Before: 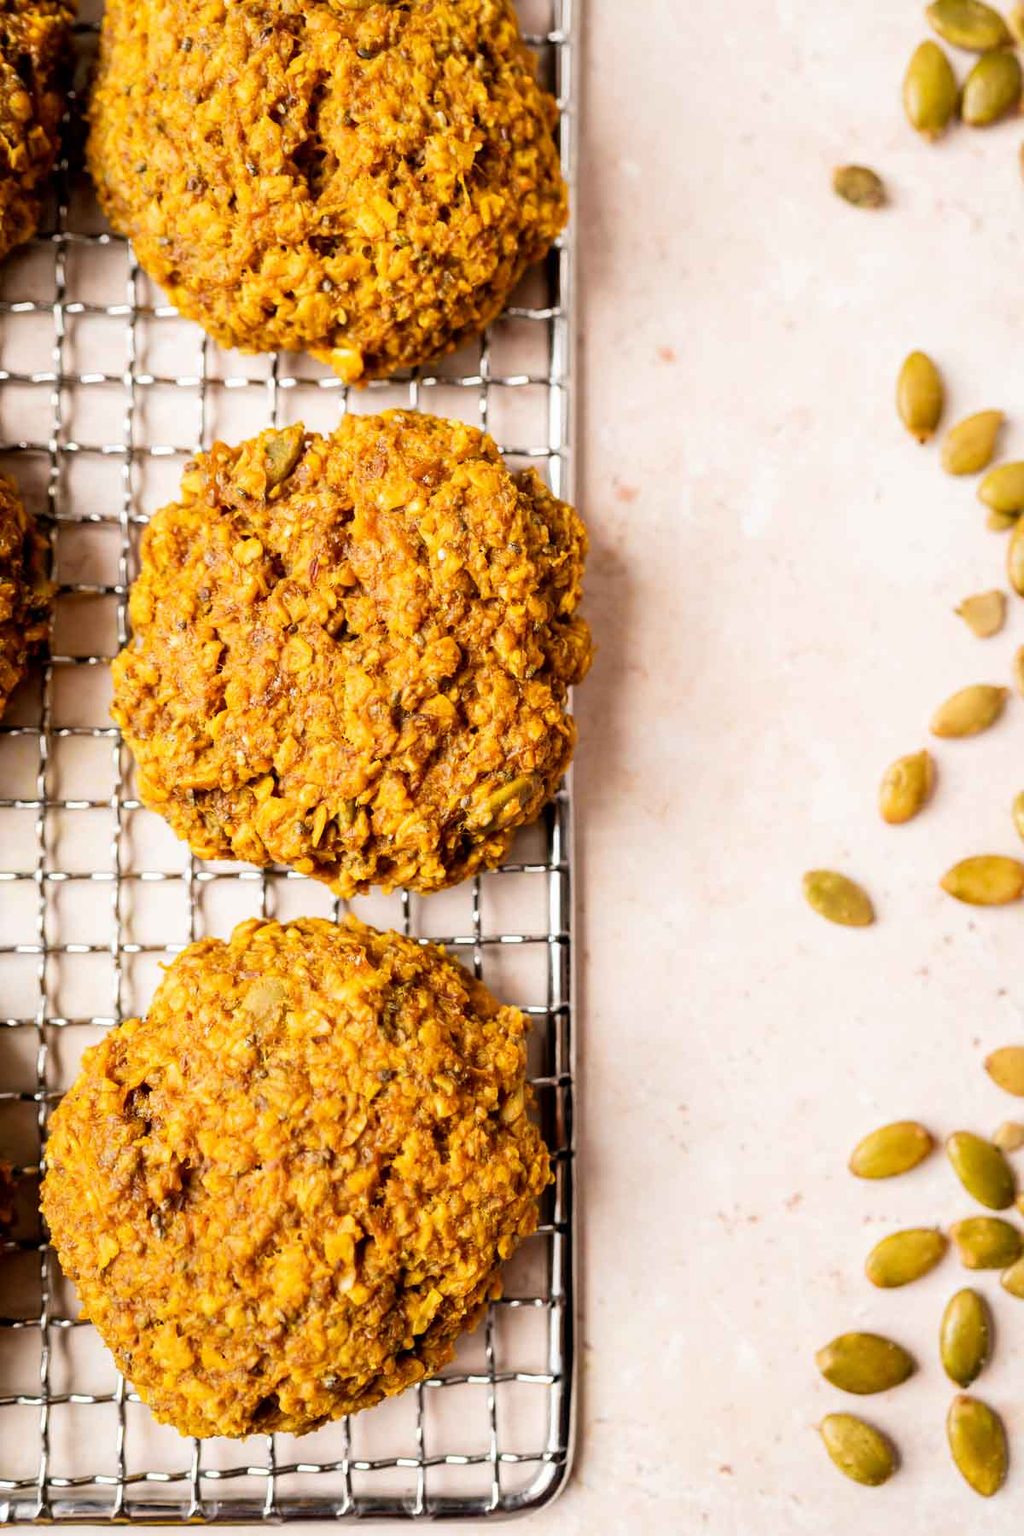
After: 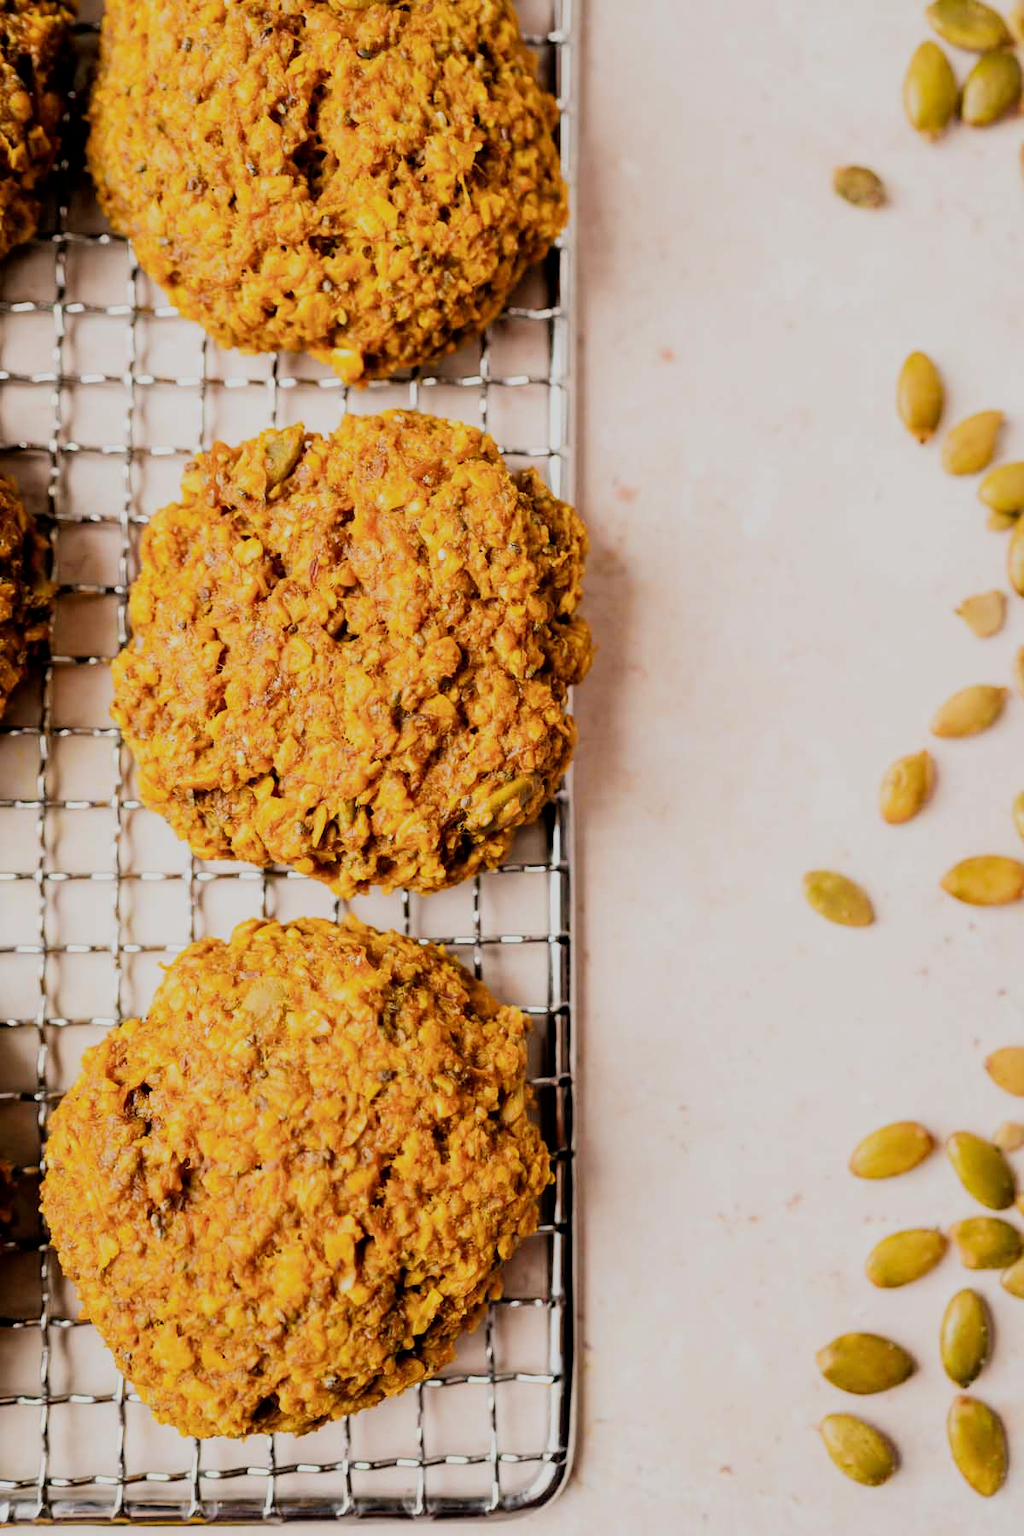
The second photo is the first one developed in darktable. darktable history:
filmic rgb: black relative exposure -8.48 EV, white relative exposure 4.68 EV, hardness 3.83
